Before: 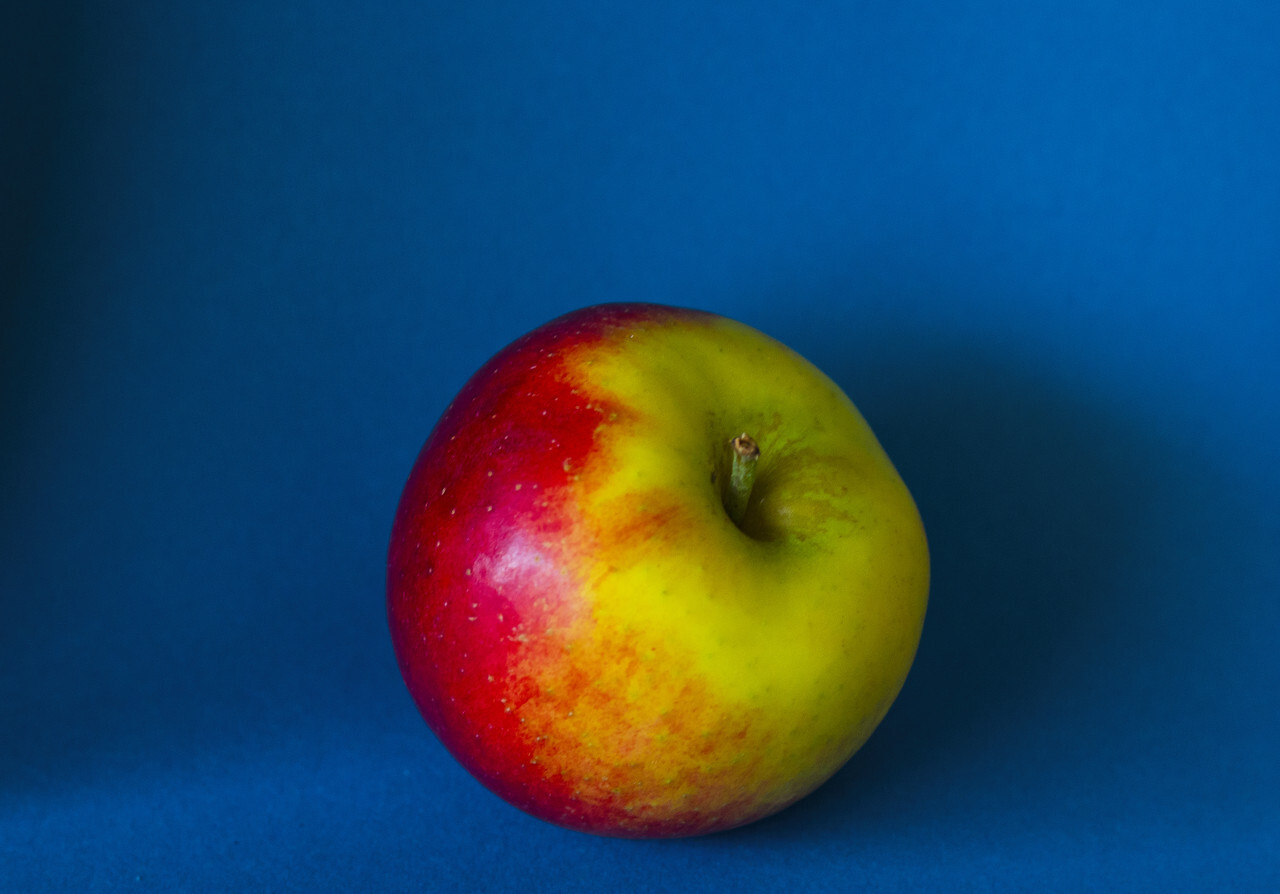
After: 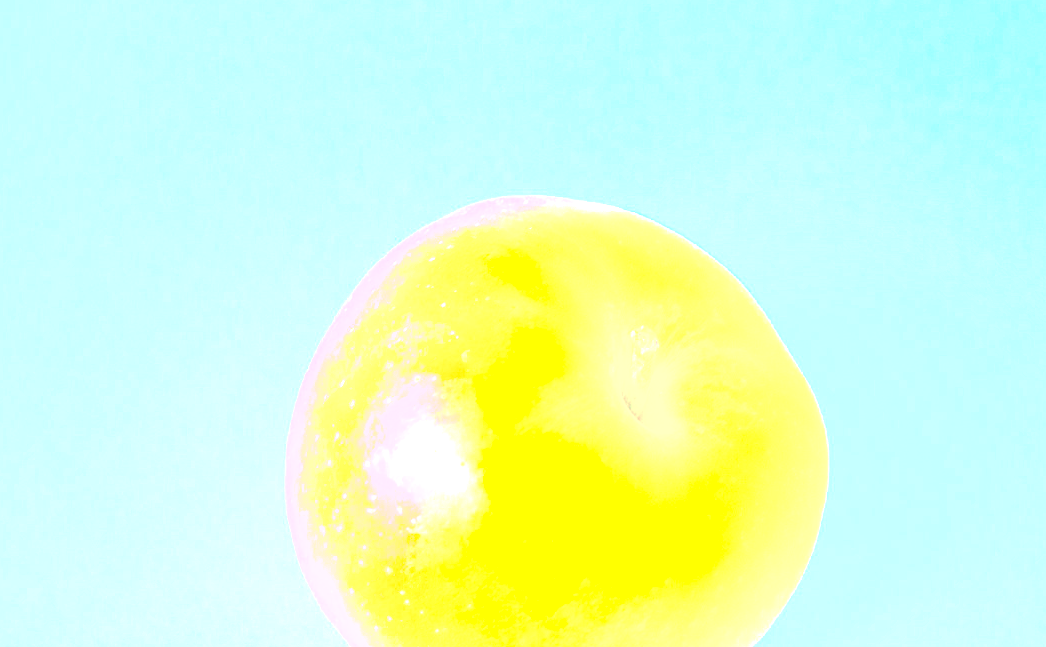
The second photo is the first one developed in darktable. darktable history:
color balance rgb: linear chroma grading › global chroma 14.352%, perceptual saturation grading › global saturation 25.929%
local contrast: on, module defaults
contrast brightness saturation: contrast -0.318, brightness 0.765, saturation -0.761
crop: left 7.899%, top 12.159%, right 10.308%, bottom 15.387%
exposure: exposure 7.916 EV, compensate exposure bias true, compensate highlight preservation false
